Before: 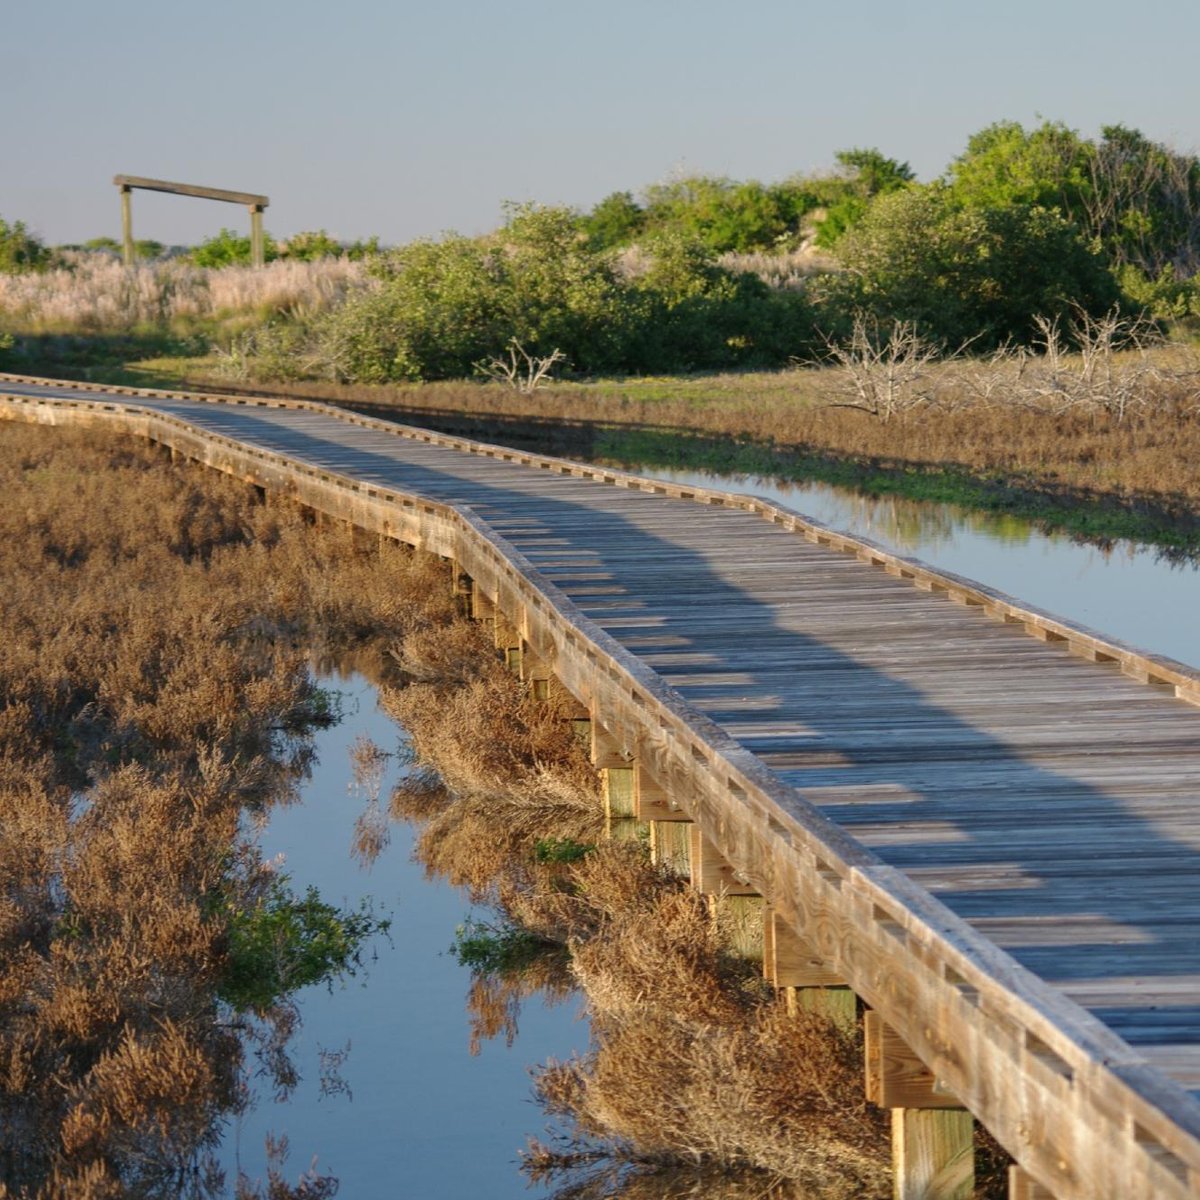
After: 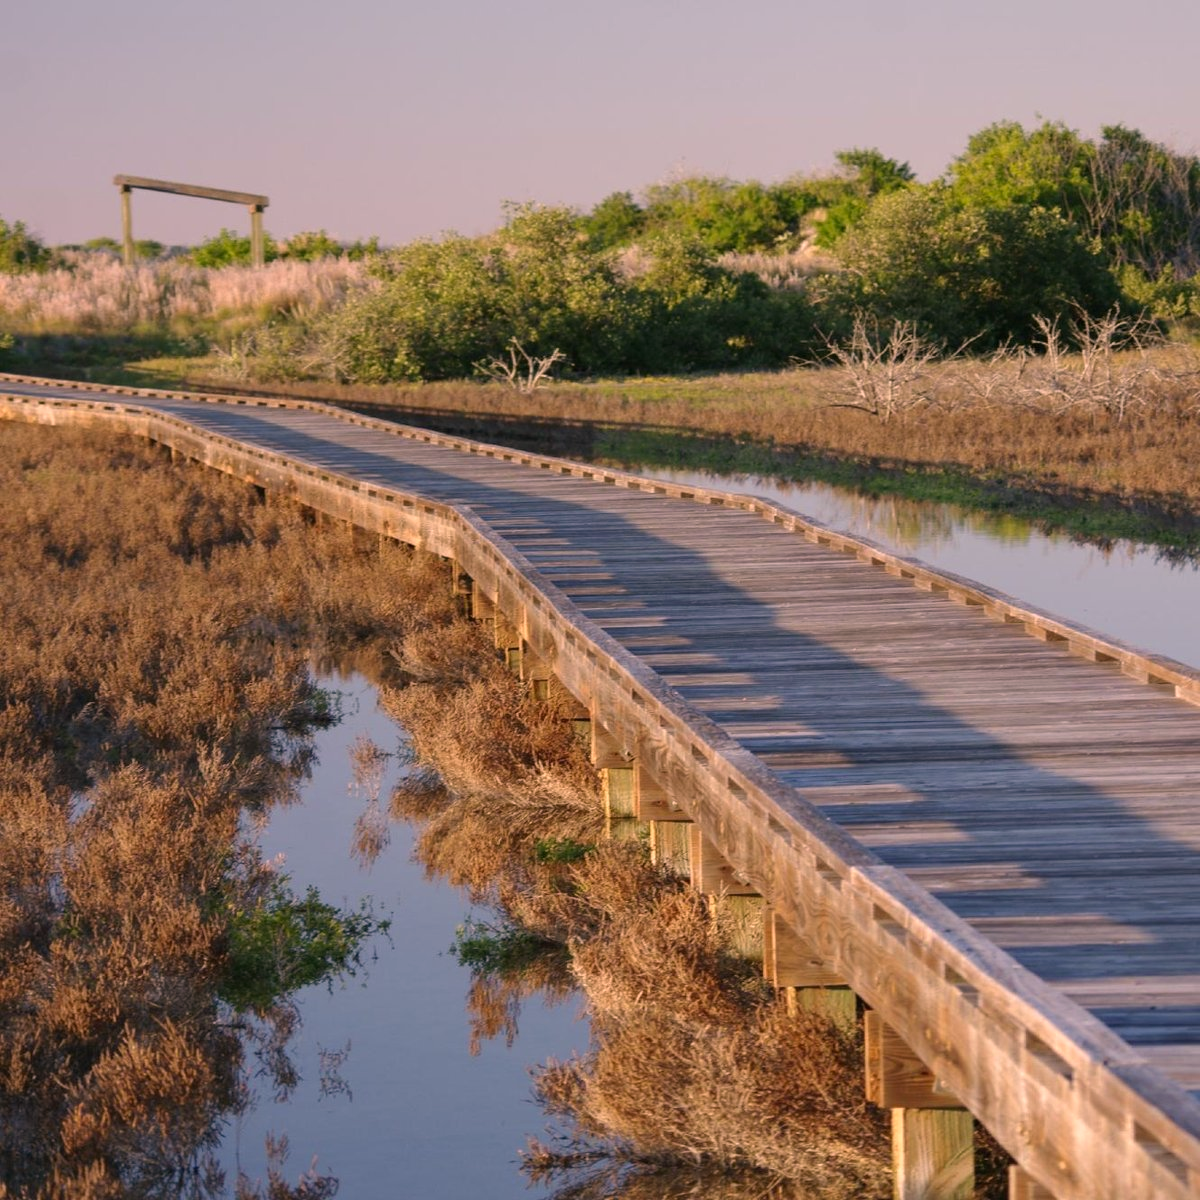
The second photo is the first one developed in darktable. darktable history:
color correction: highlights a* 14.58, highlights b* 4.9
